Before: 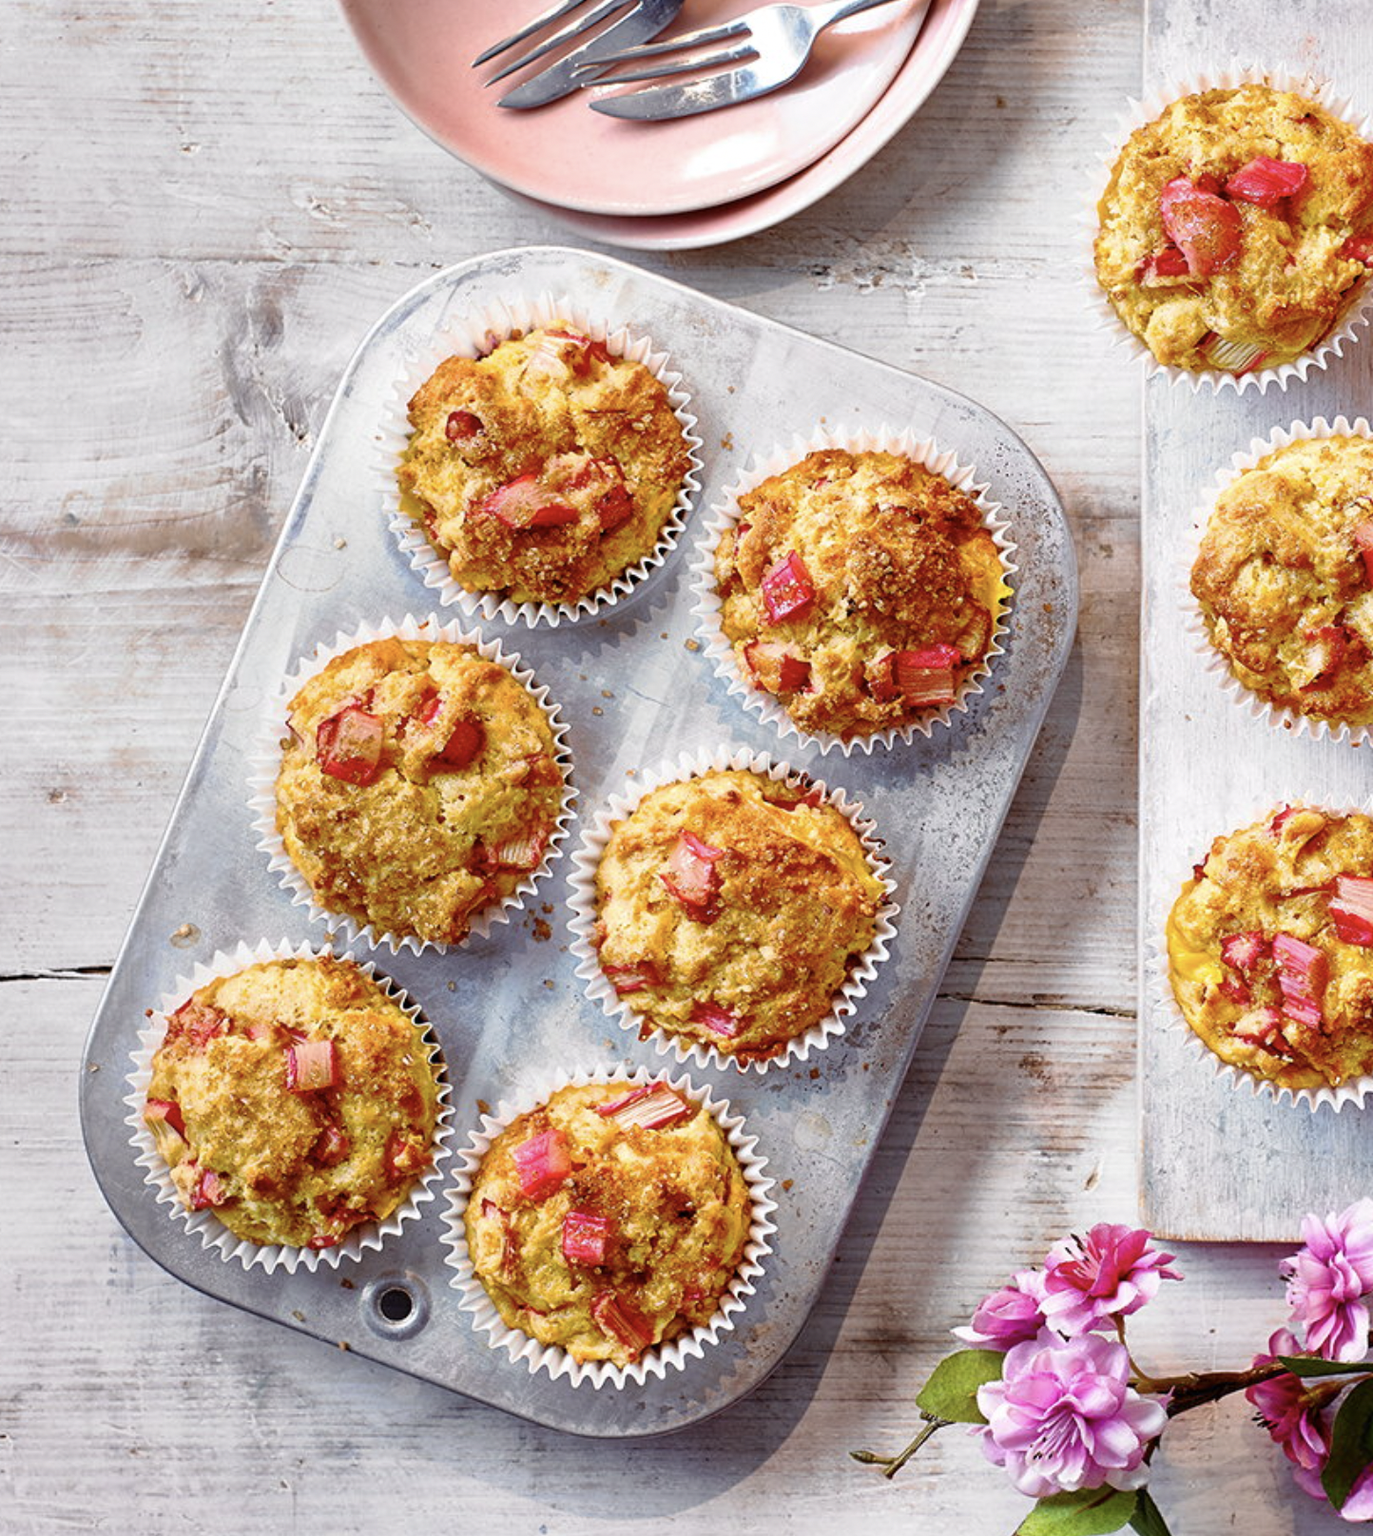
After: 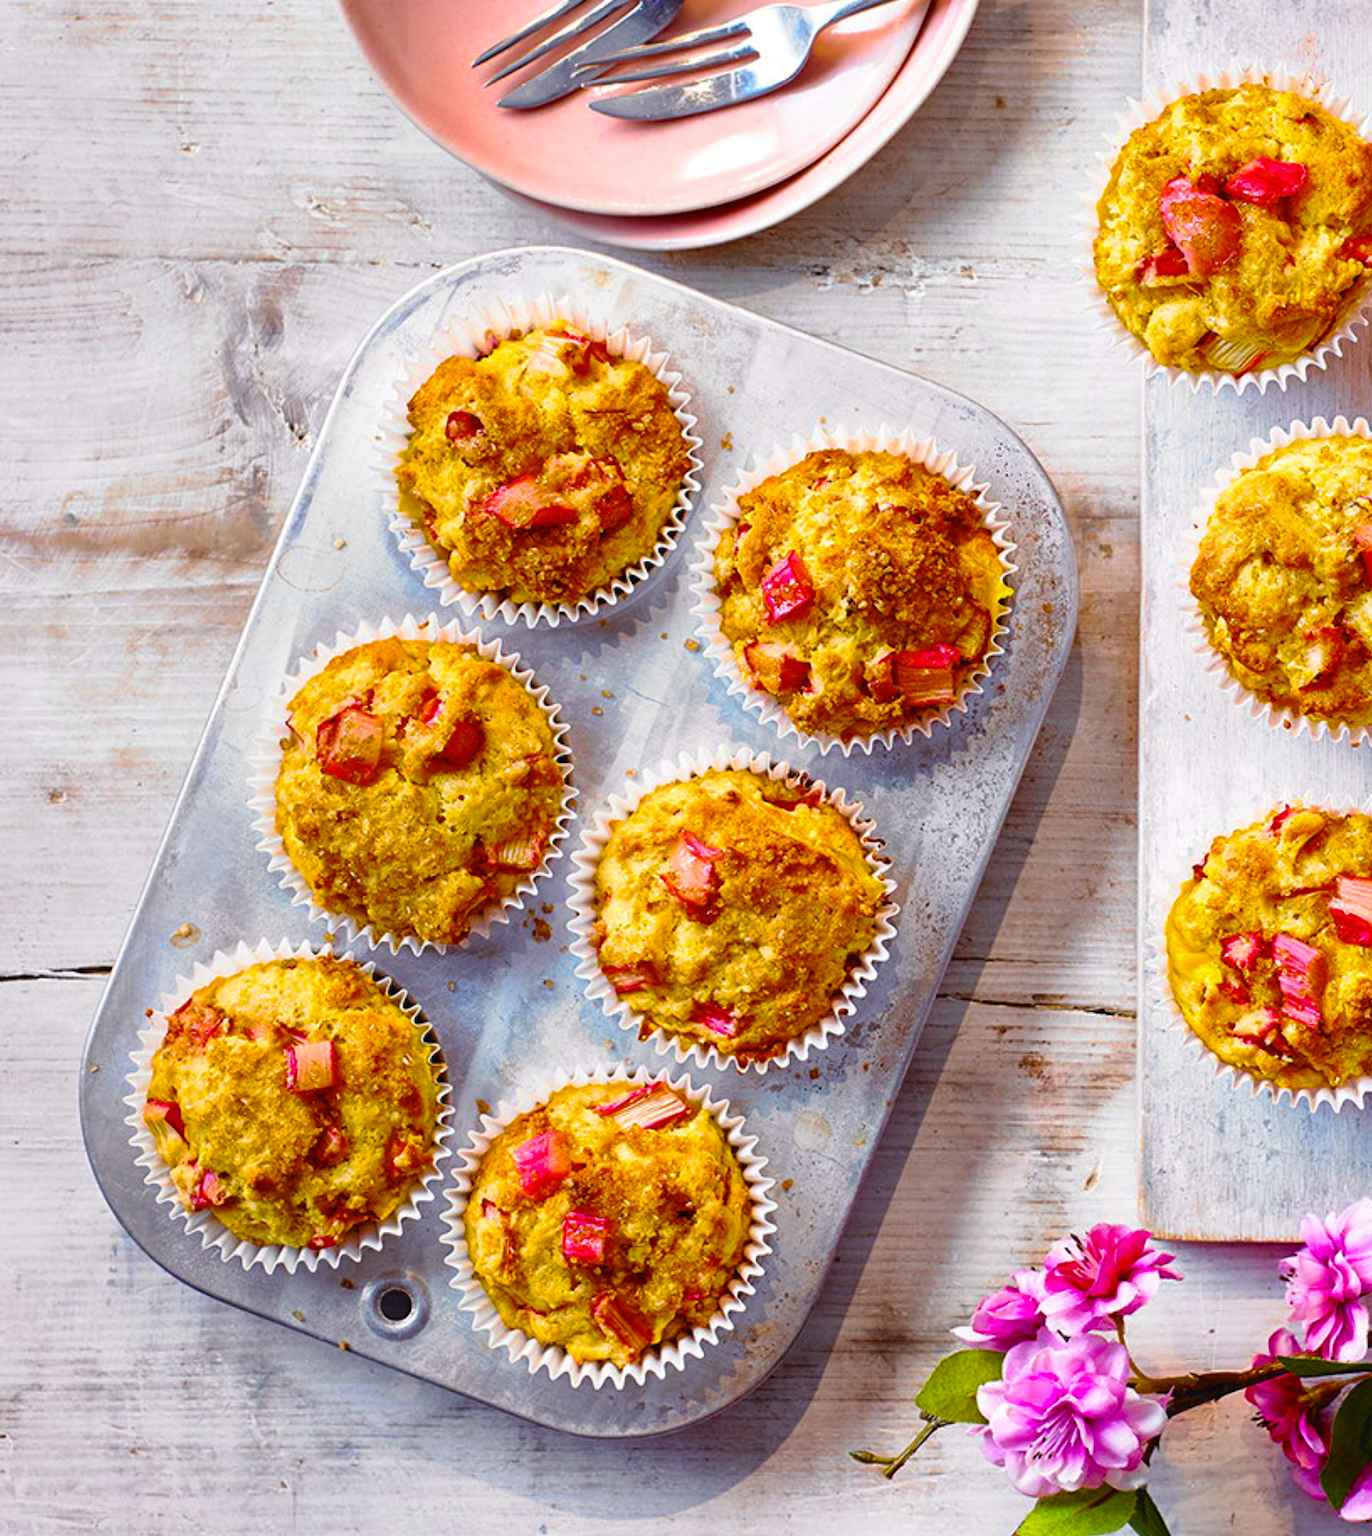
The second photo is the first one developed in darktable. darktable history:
color balance rgb: global offset › luminance 0.253%, global offset › hue 169.72°, linear chroma grading › global chroma 41.947%, perceptual saturation grading › global saturation 19.568%, global vibrance 20%
